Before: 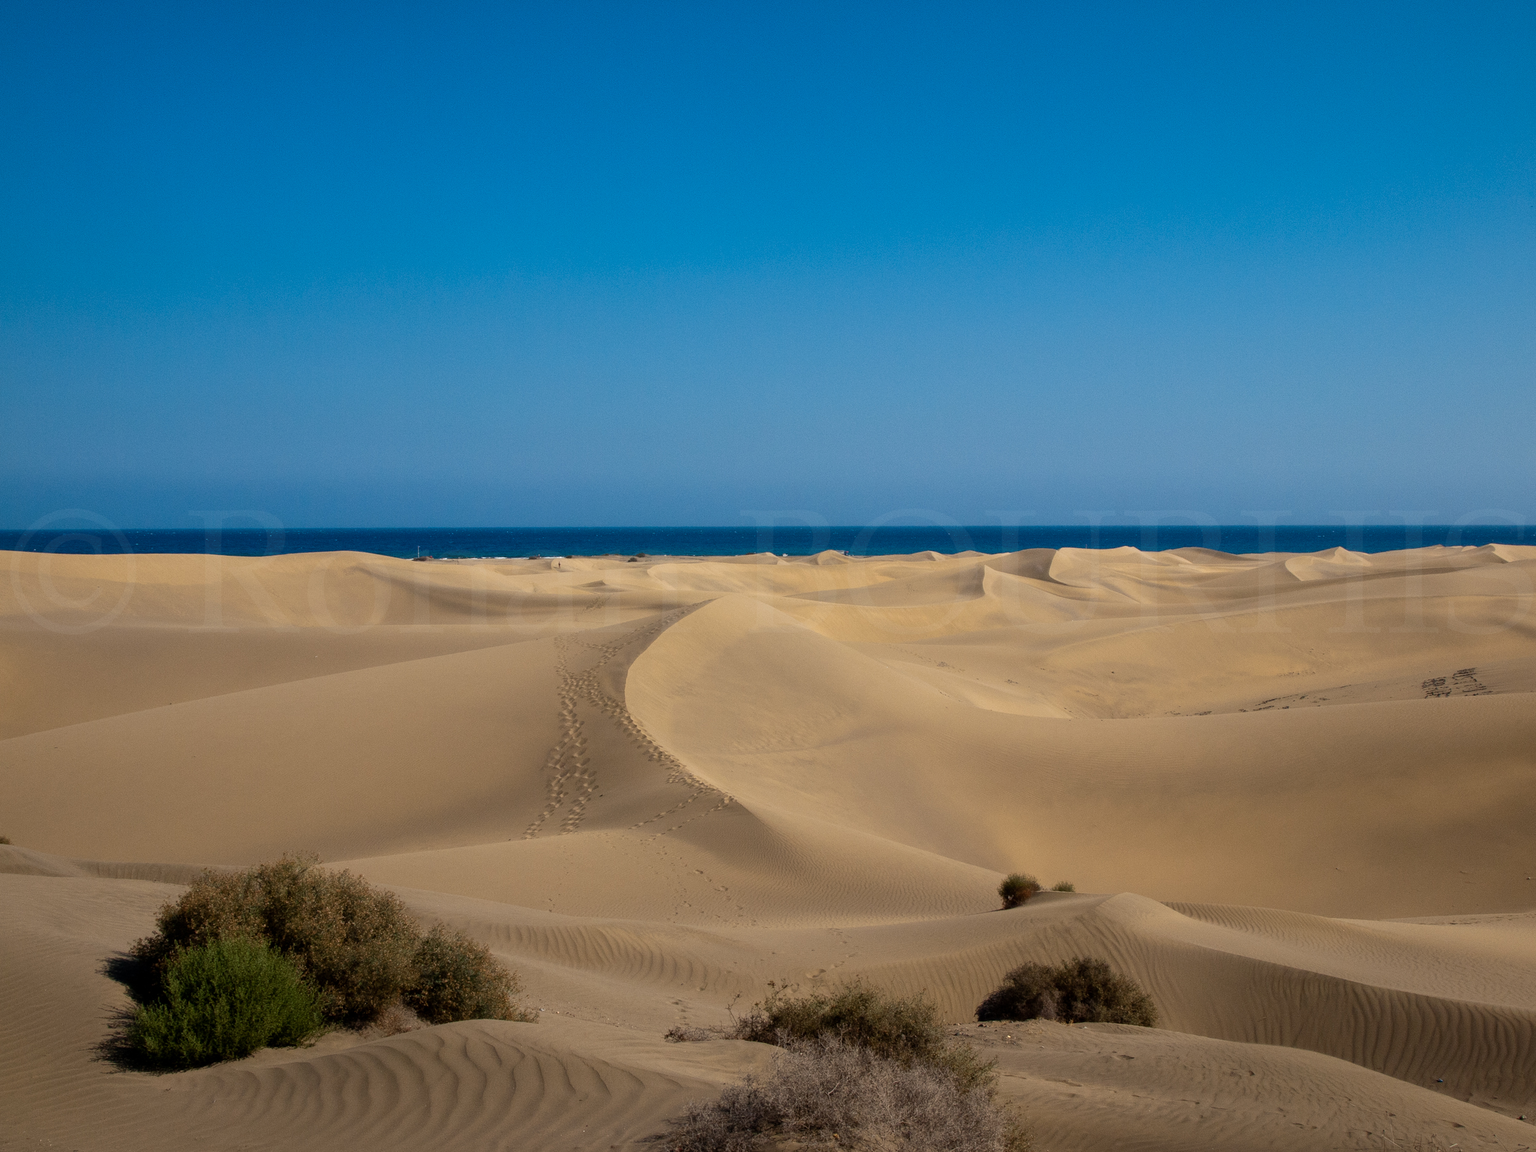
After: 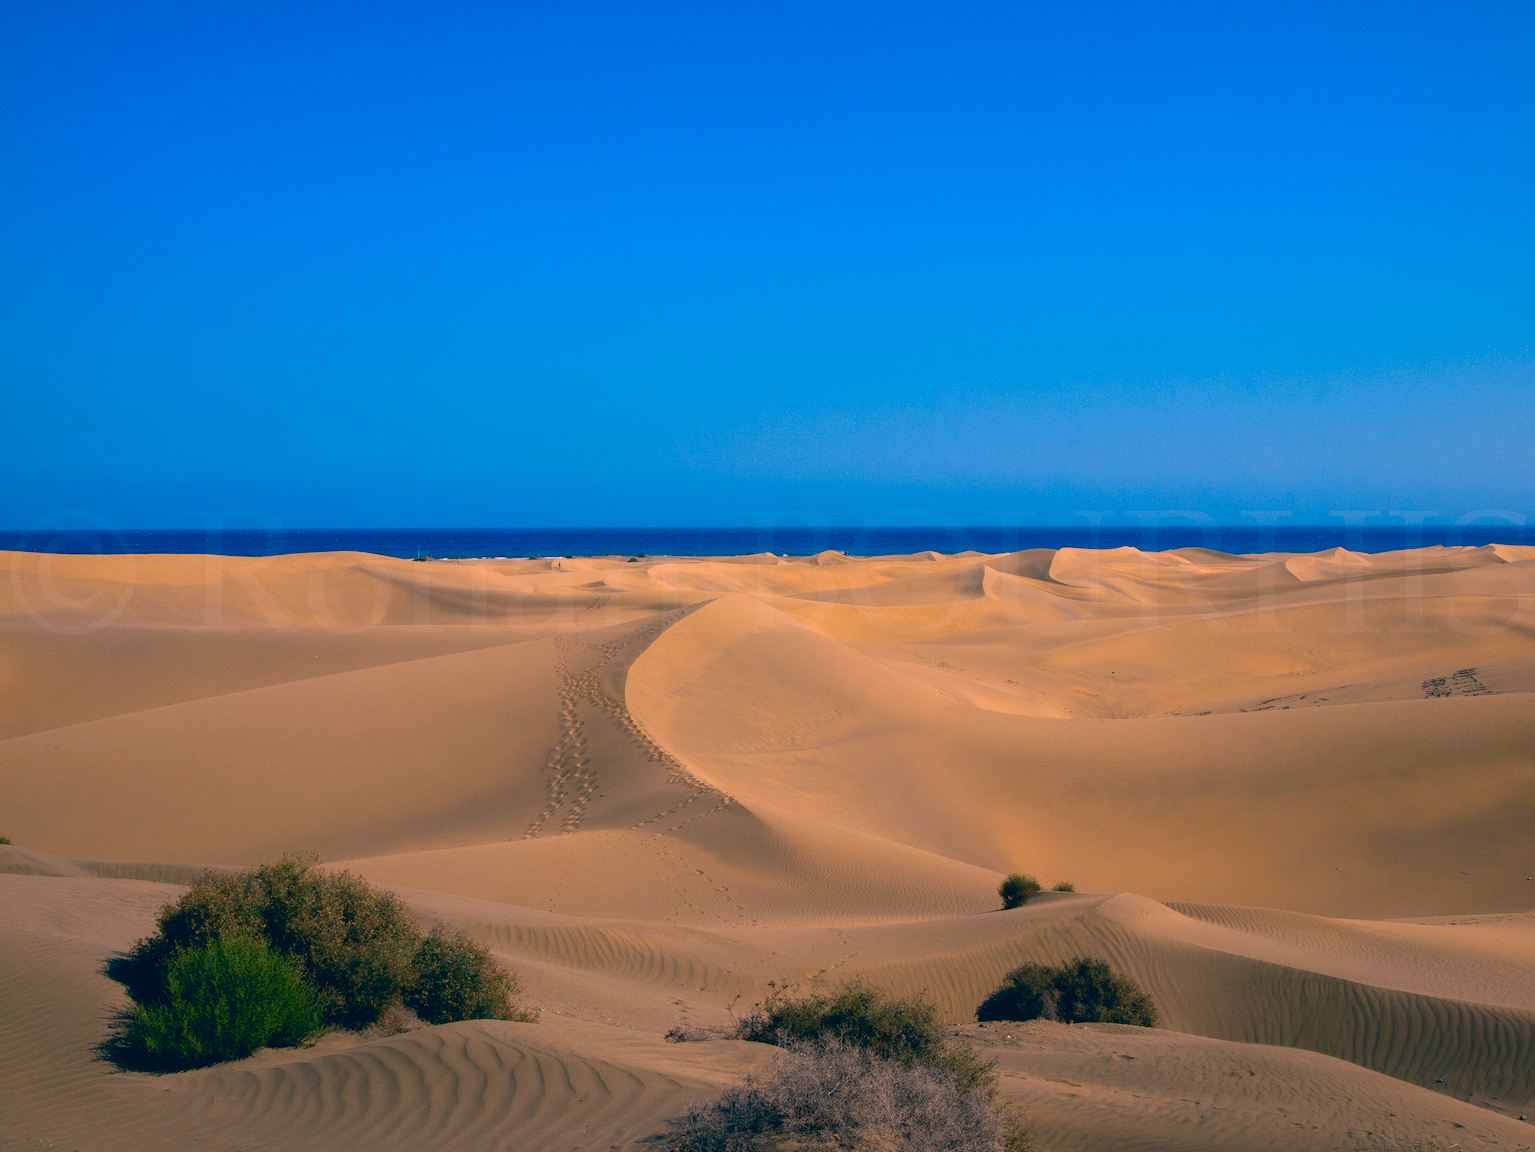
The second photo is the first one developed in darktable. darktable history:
color correction: highlights a* 16.44, highlights b* 0.298, shadows a* -14.75, shadows b* -13.9, saturation 1.52
color calibration: gray › normalize channels true, x 0.342, y 0.355, temperature 5138.64 K, gamut compression 0.028
